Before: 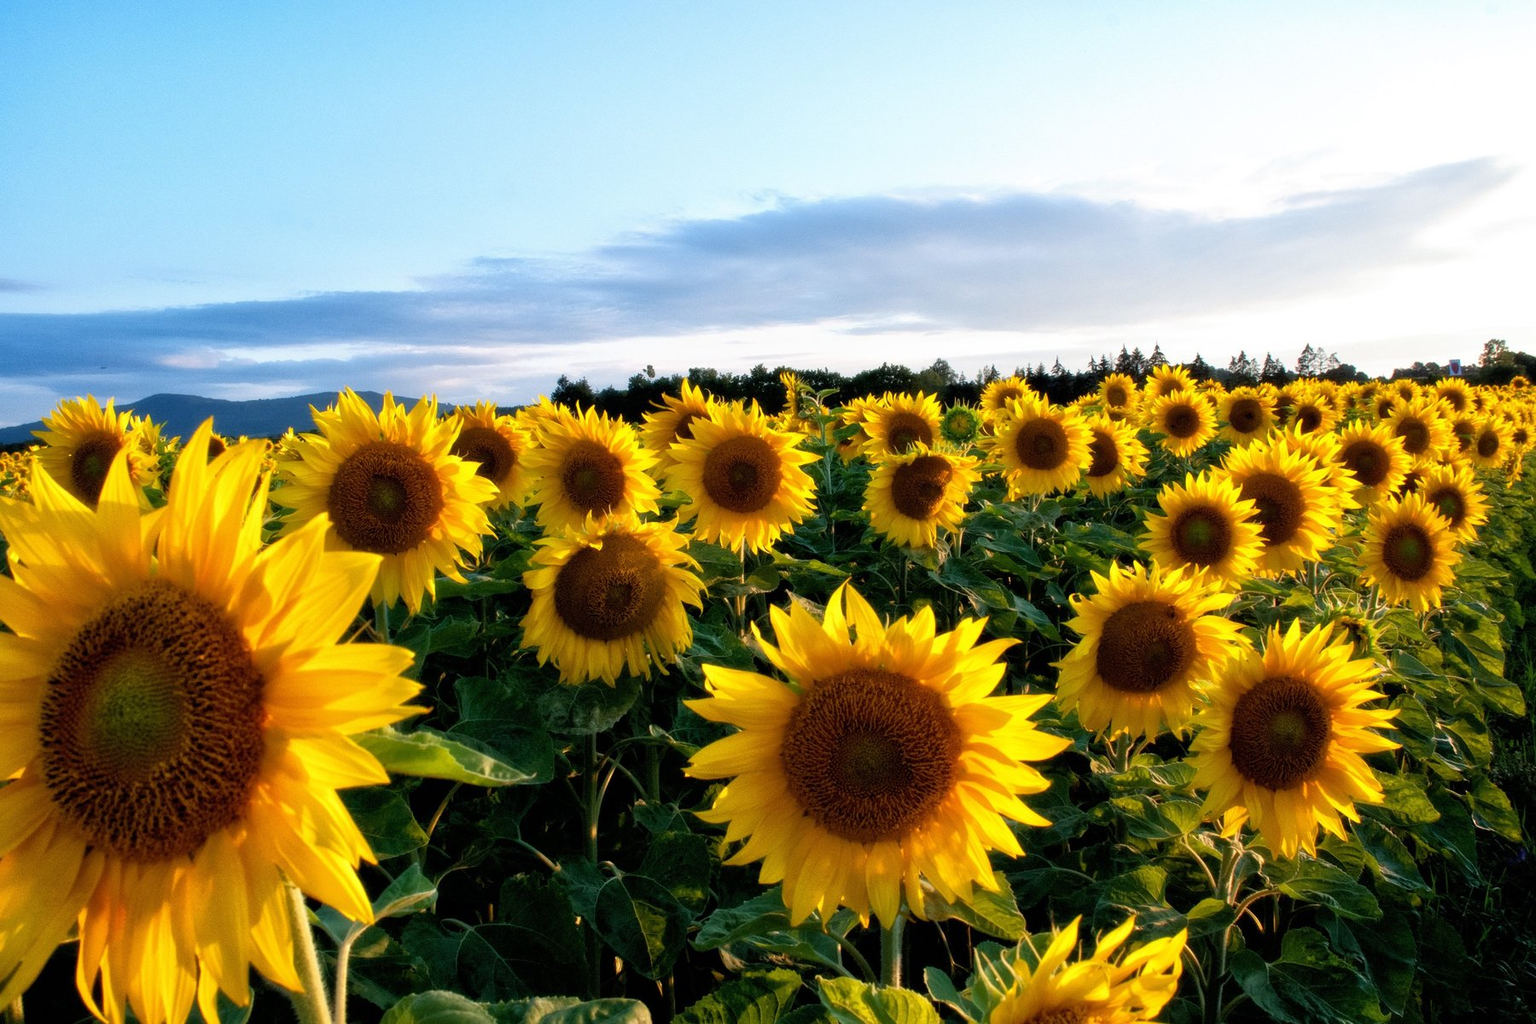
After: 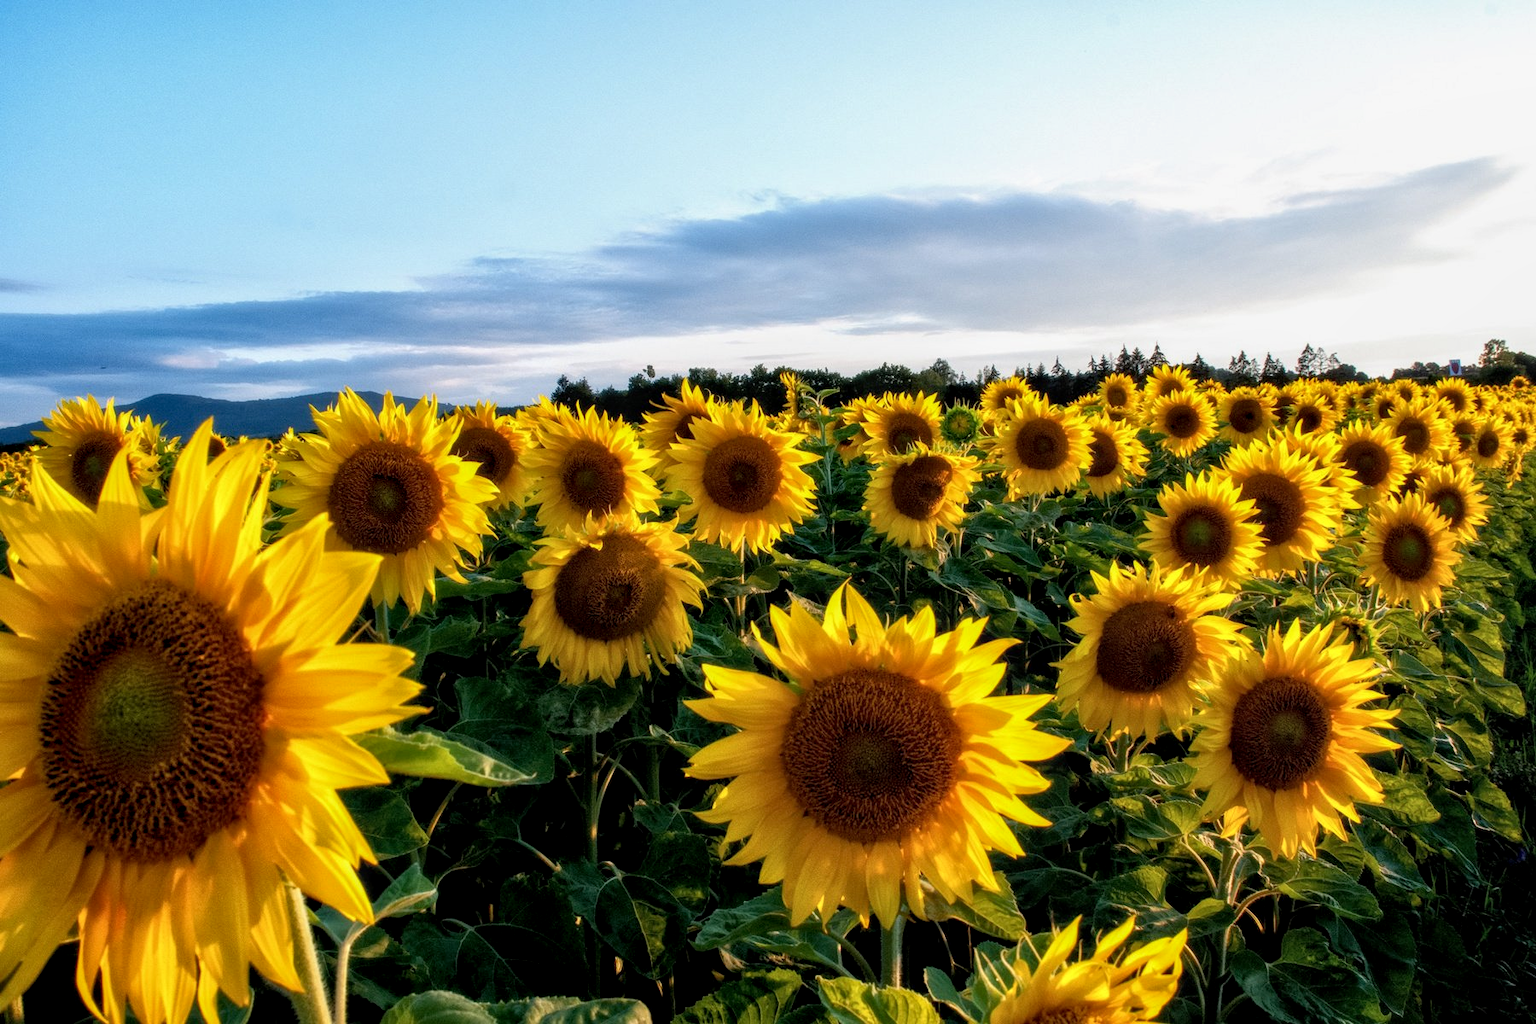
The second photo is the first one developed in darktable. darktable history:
tone equalizer: on, module defaults
local contrast: detail 130%
exposure: black level correction 0.002, exposure -0.1 EV, compensate highlight preservation false
